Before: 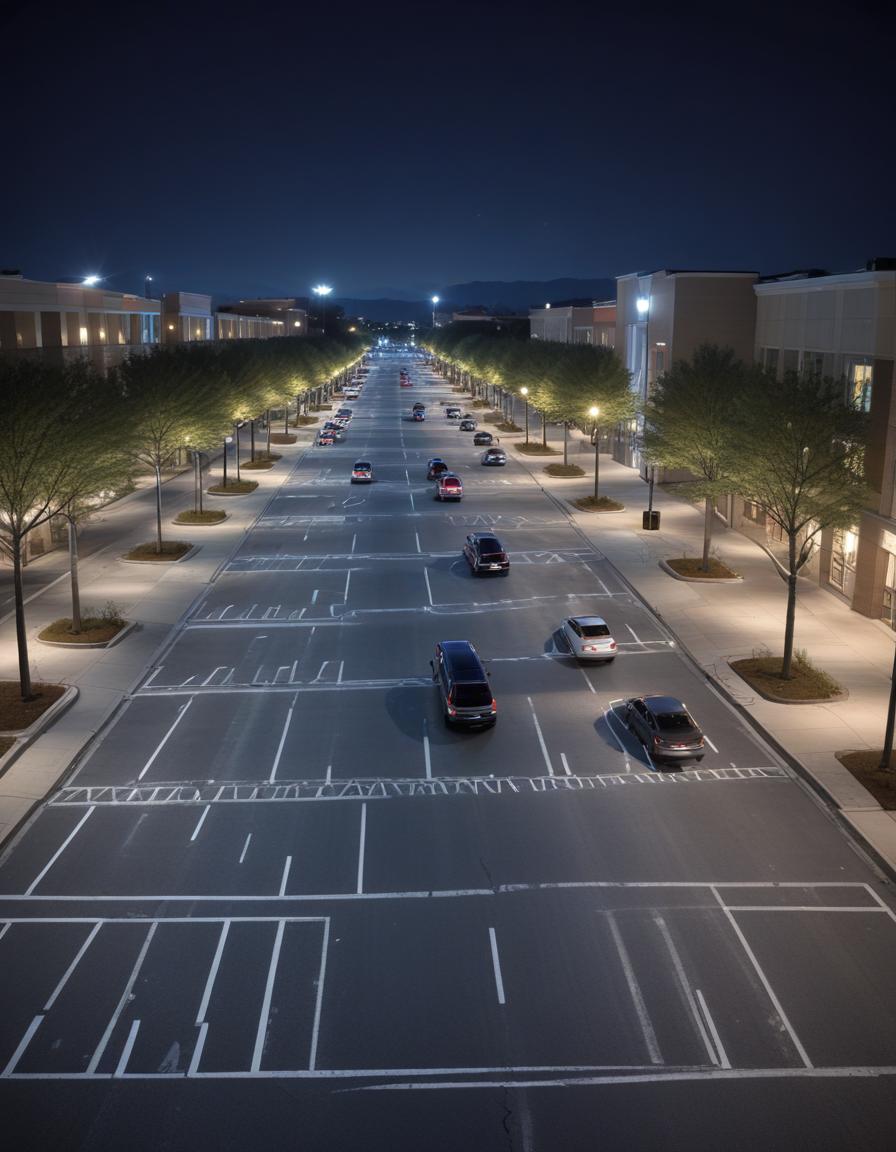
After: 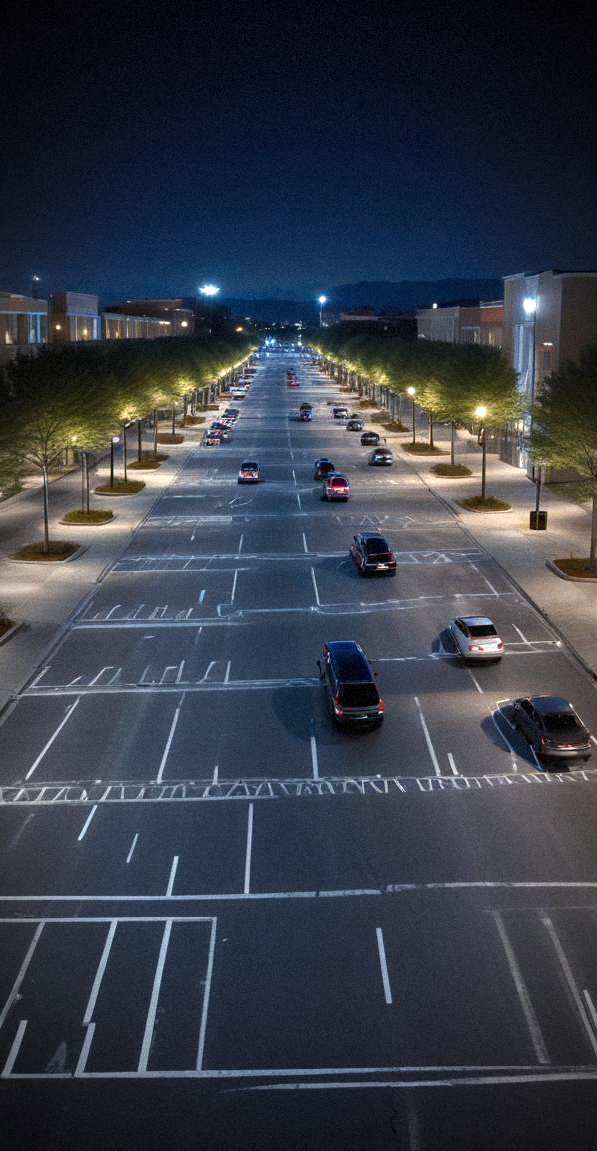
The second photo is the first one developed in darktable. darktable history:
vignetting: automatic ratio true
crop and rotate: left 12.673%, right 20.66%
grain: mid-tones bias 0%
color balance rgb: shadows lift › luminance -20%, power › hue 72.24°, highlights gain › luminance 15%, global offset › hue 171.6°, perceptual saturation grading › global saturation 14.09%, perceptual saturation grading › highlights -25%, perceptual saturation grading › shadows 25%, global vibrance 25%, contrast 10%
